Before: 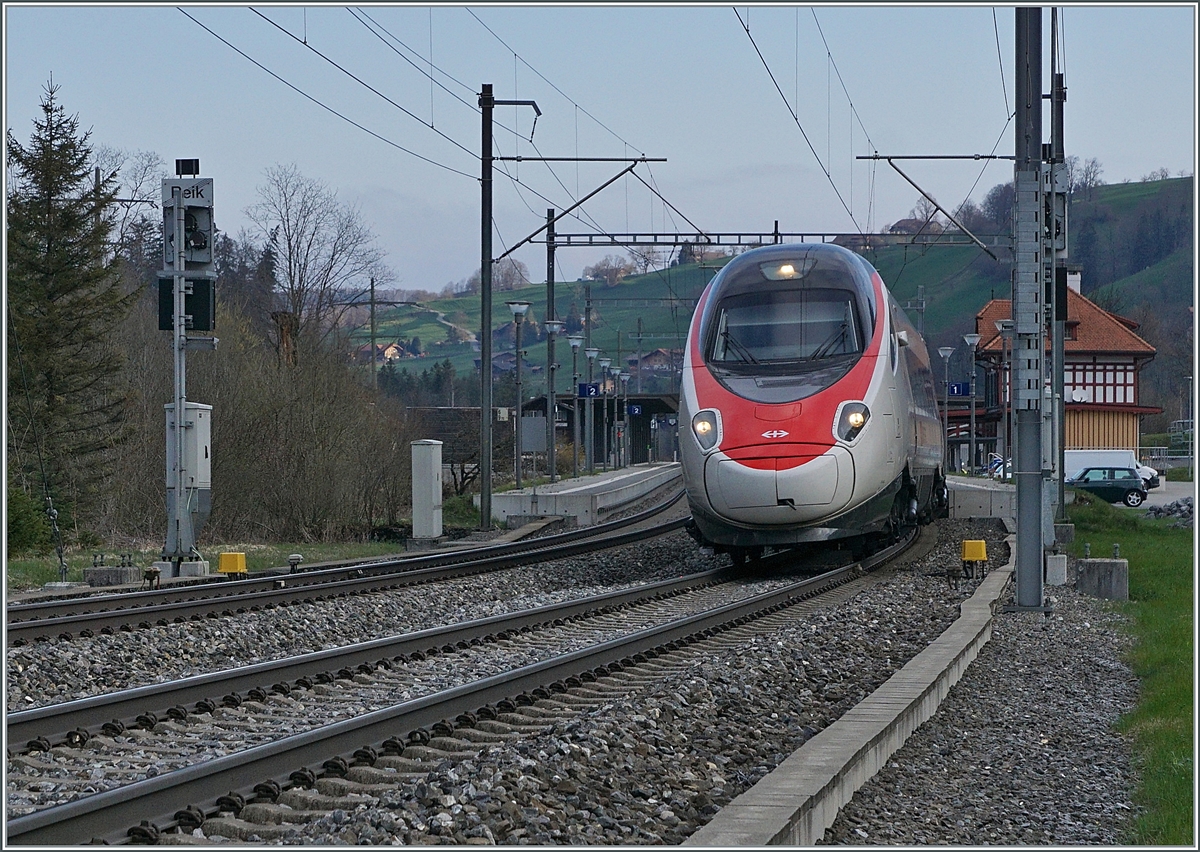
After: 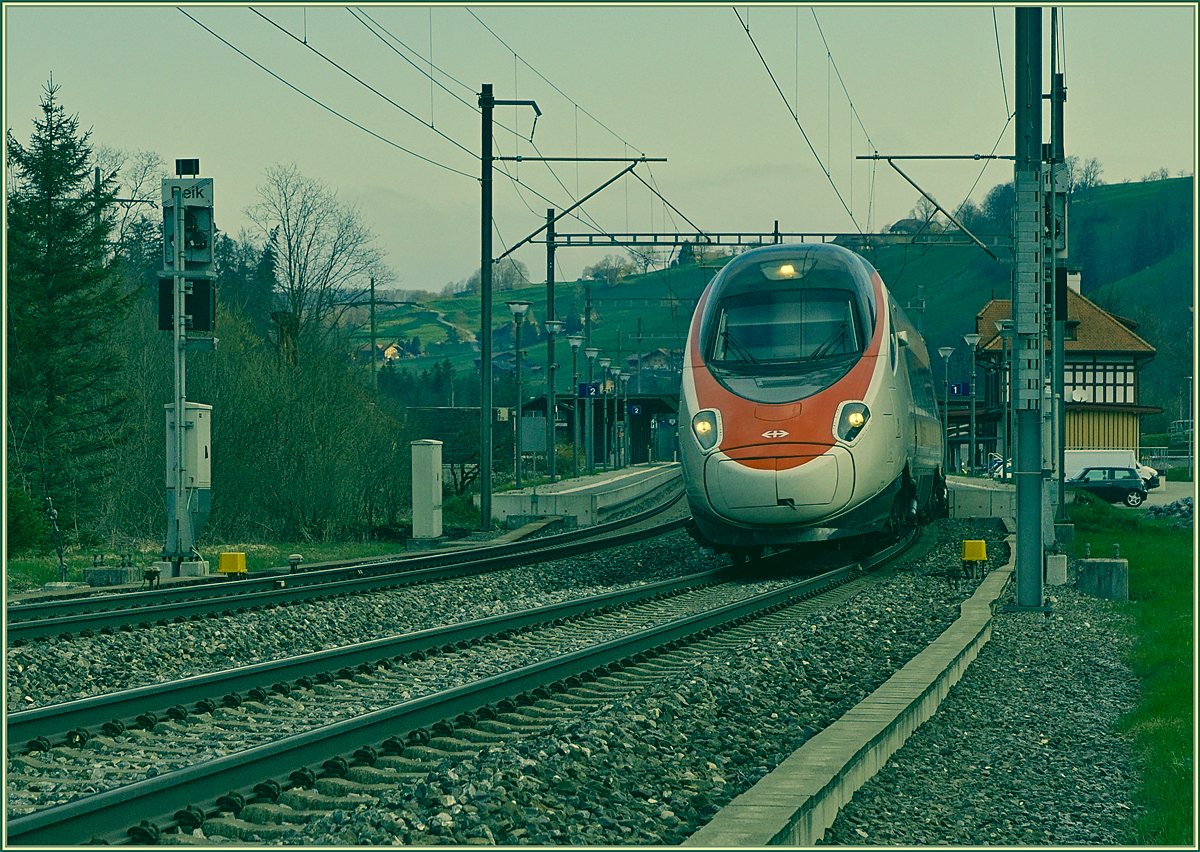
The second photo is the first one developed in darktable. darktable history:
color correction: highlights a* 1.83, highlights b* 34.02, shadows a* -36.68, shadows b* -5.48
white balance: emerald 1
